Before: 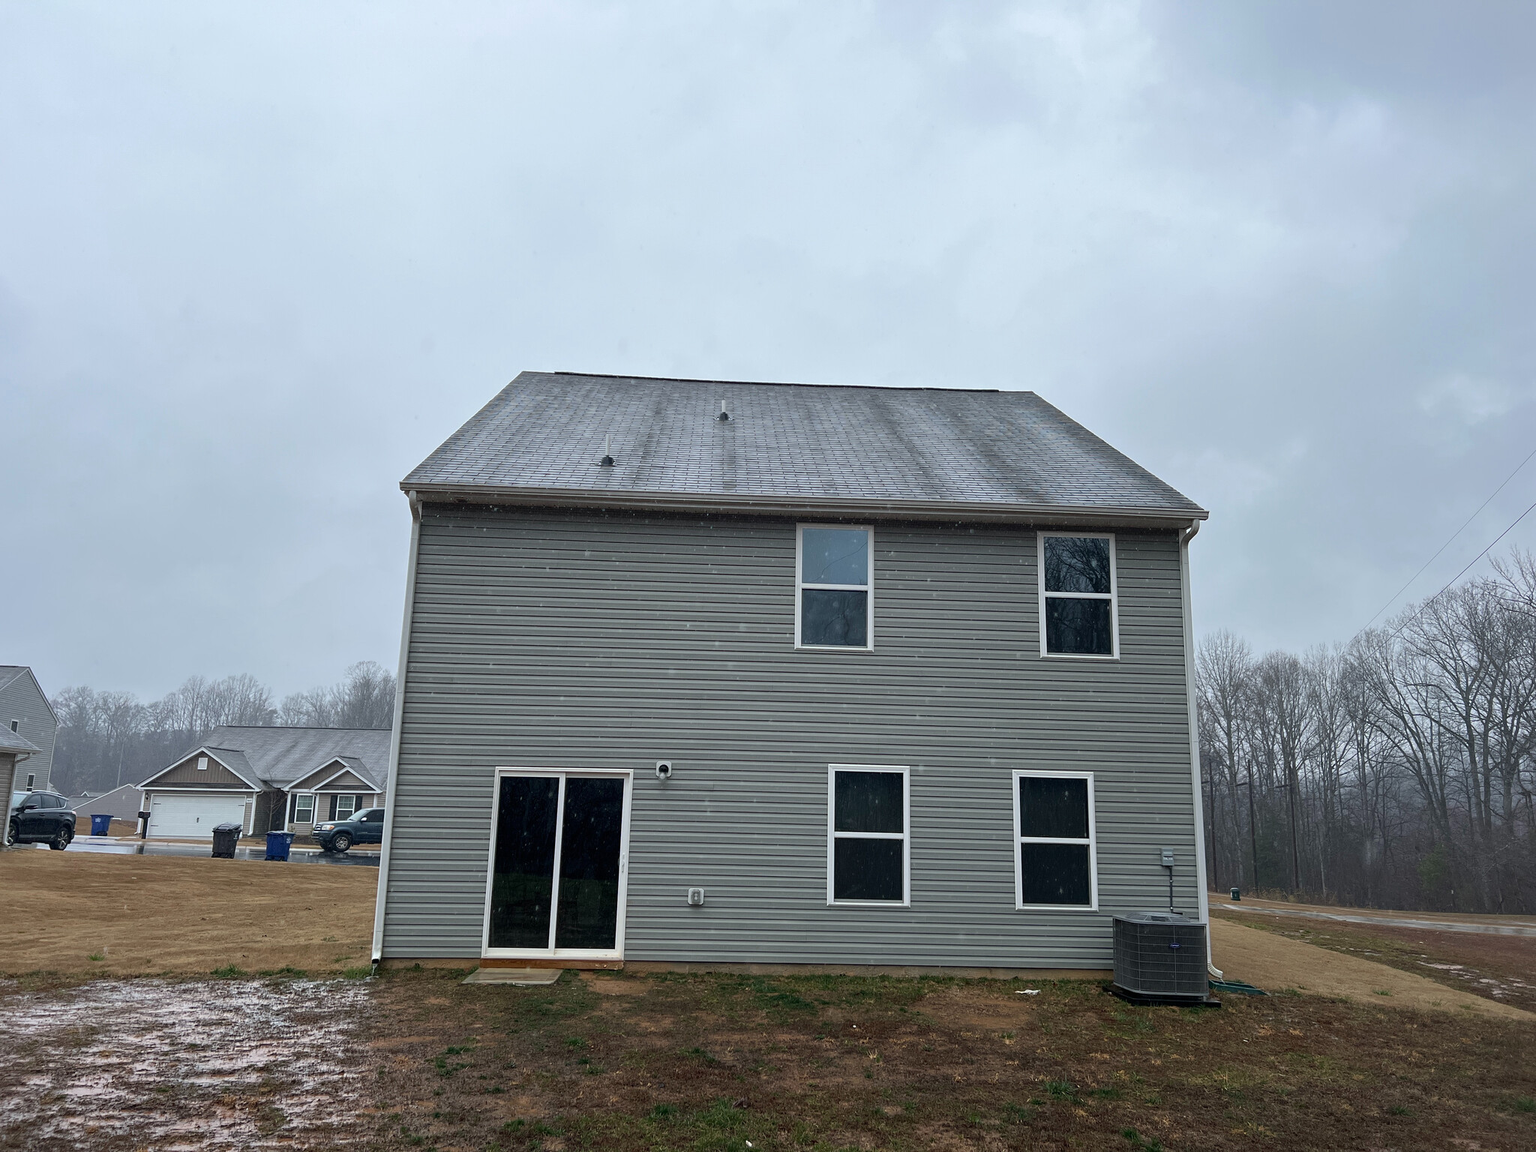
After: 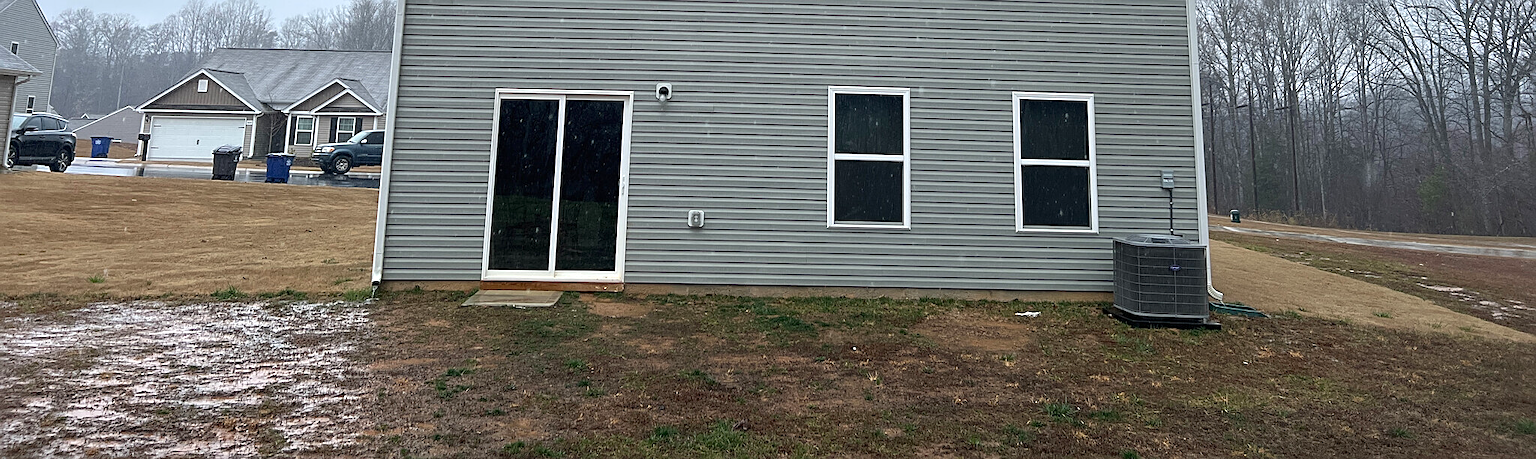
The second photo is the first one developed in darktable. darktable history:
crop and rotate: top 58.855%, bottom 1.226%
sharpen: on, module defaults
exposure: black level correction 0, exposure 0.499 EV, compensate highlight preservation false
